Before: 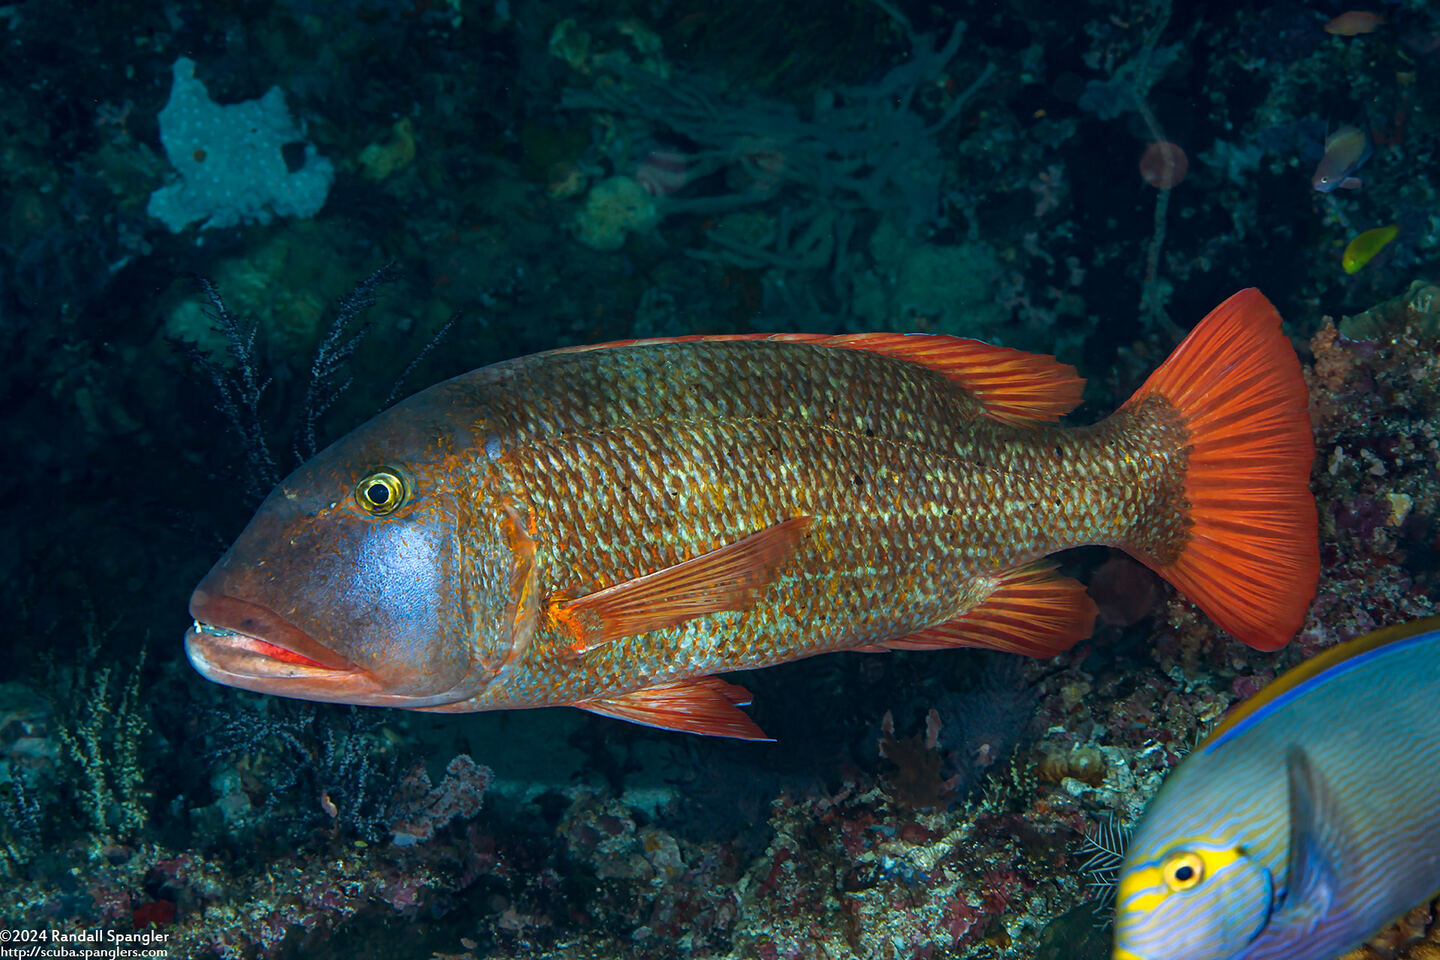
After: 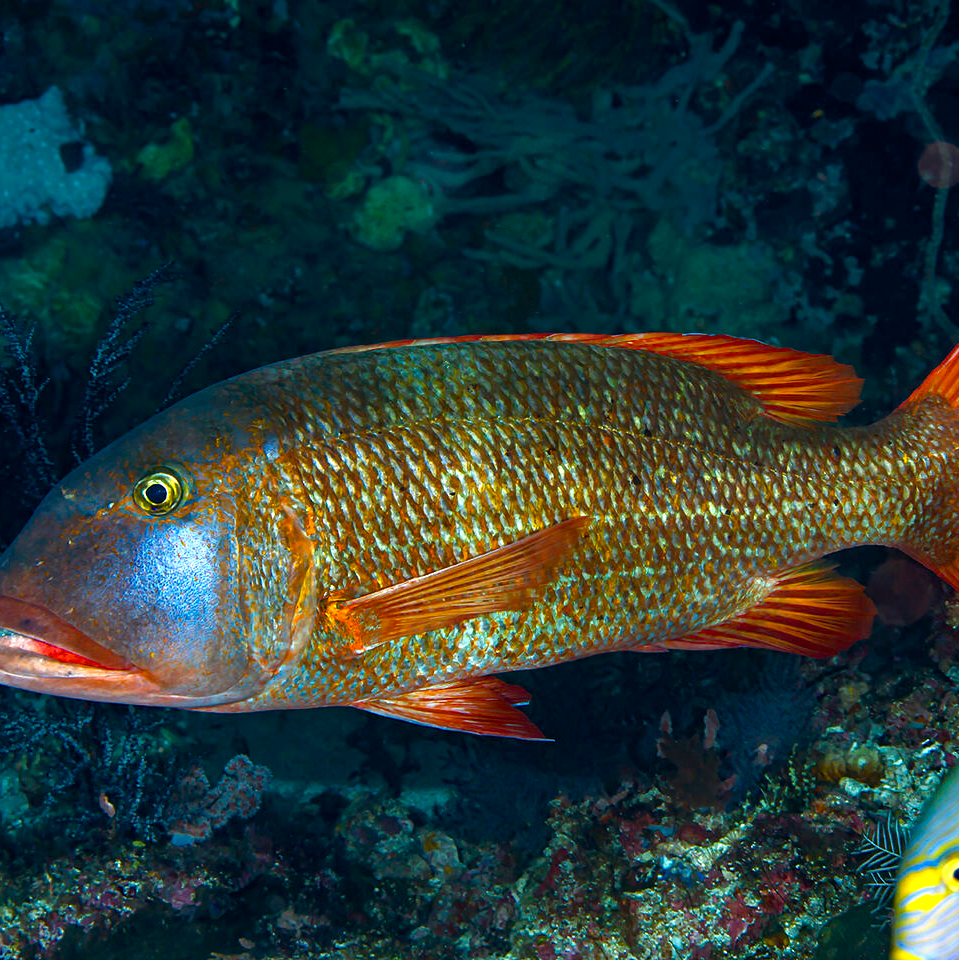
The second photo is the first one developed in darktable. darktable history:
color balance rgb: perceptual saturation grading › mid-tones 6.33%, perceptual saturation grading › shadows 72.44%, perceptual brilliance grading › highlights 11.59%, contrast 5.05%
crop: left 15.419%, right 17.914%
